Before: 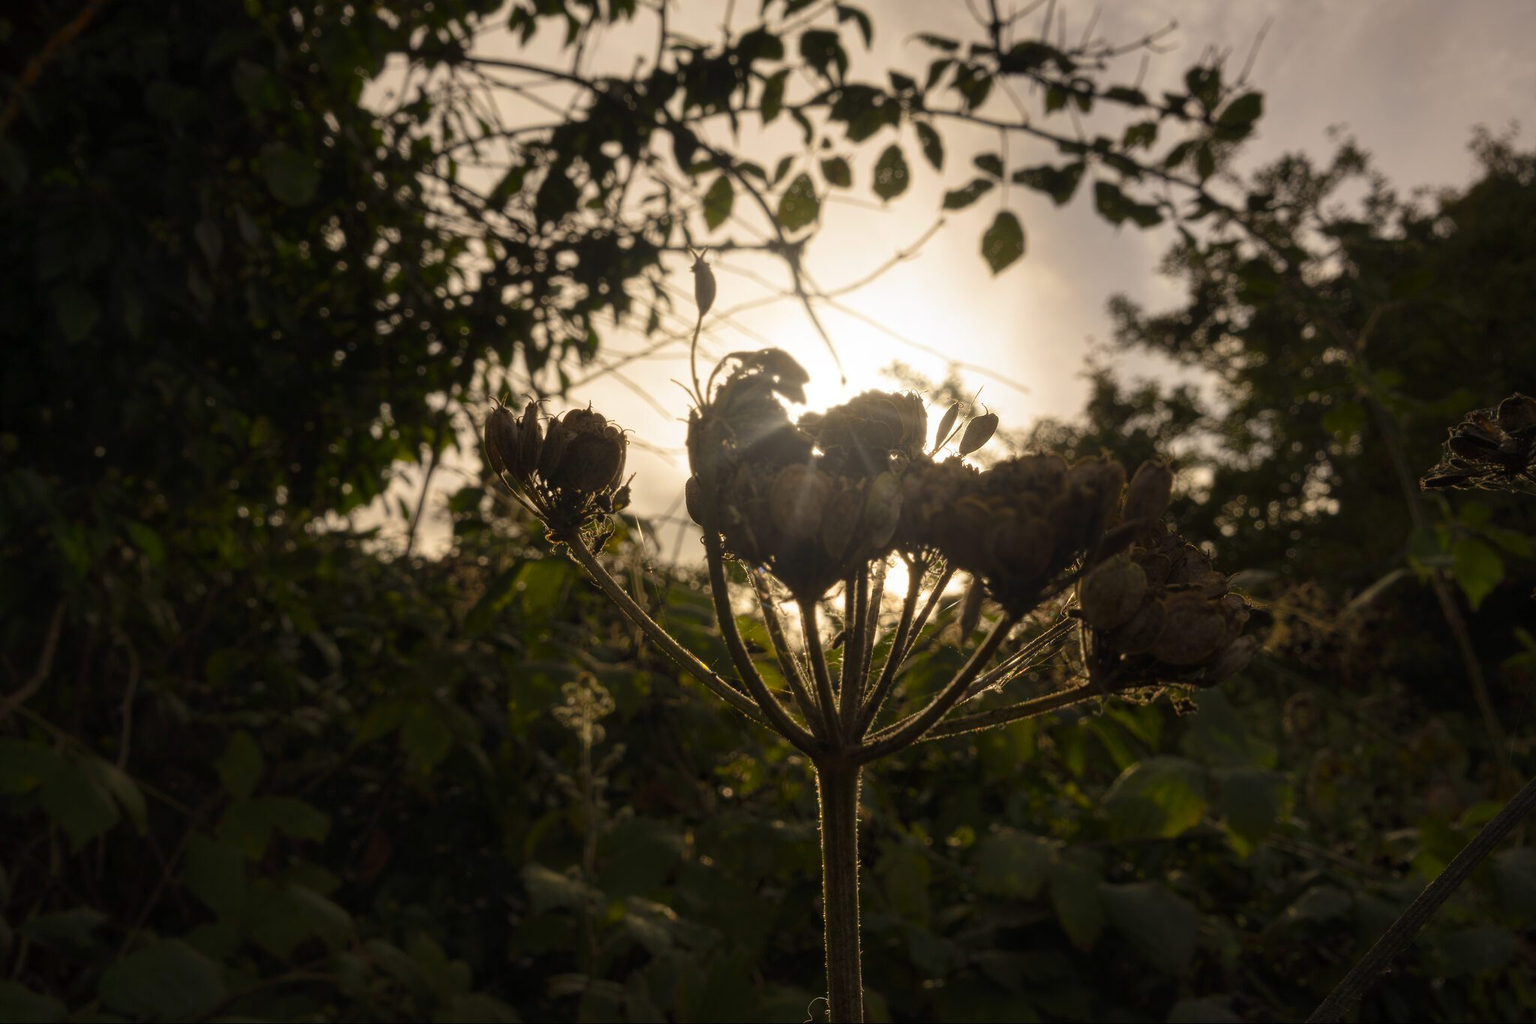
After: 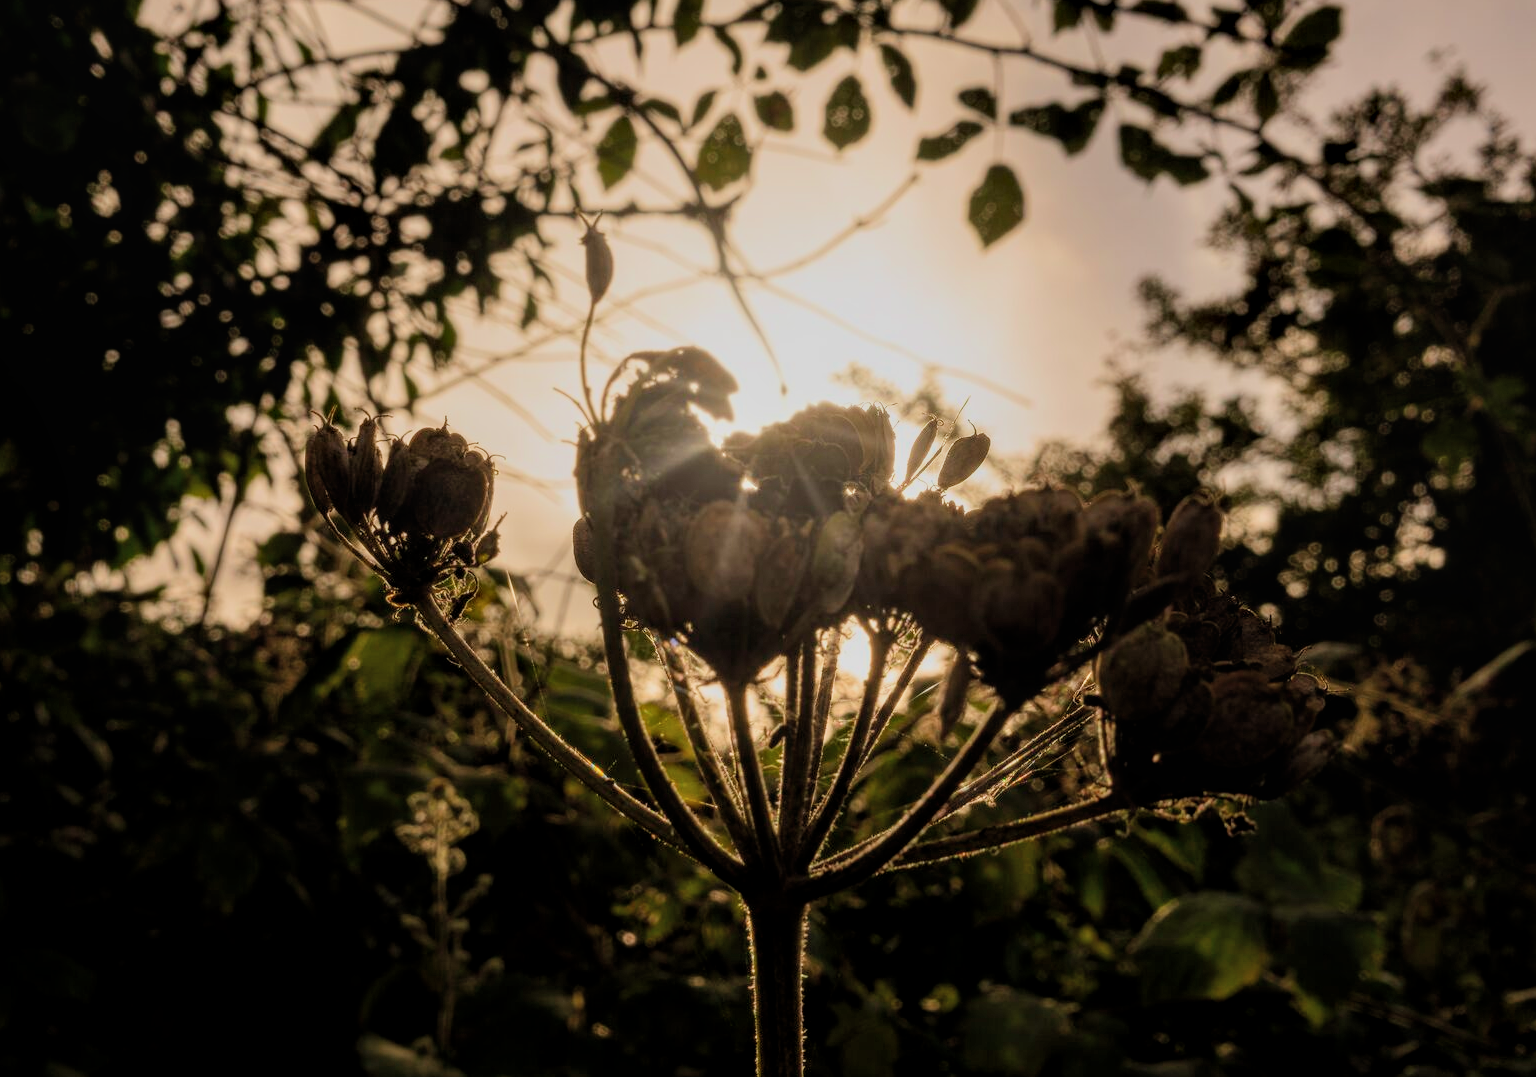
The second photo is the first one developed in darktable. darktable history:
filmic rgb: black relative exposure -8.75 EV, white relative exposure 4.98 EV, target black luminance 0%, hardness 3.77, latitude 65.5%, contrast 0.824, shadows ↔ highlights balance 19.64%
exposure: black level correction 0, exposure 0.199 EV, compensate highlight preservation false
velvia: on, module defaults
crop: left 16.696%, top 8.645%, right 8.265%, bottom 12.473%
tone equalizer: -8 EV -0.435 EV, -7 EV -0.393 EV, -6 EV -0.338 EV, -5 EV -0.232 EV, -3 EV 0.253 EV, -2 EV 0.362 EV, -1 EV 0.388 EV, +0 EV 0.387 EV, edges refinement/feathering 500, mask exposure compensation -1.57 EV, preserve details no
local contrast: on, module defaults
